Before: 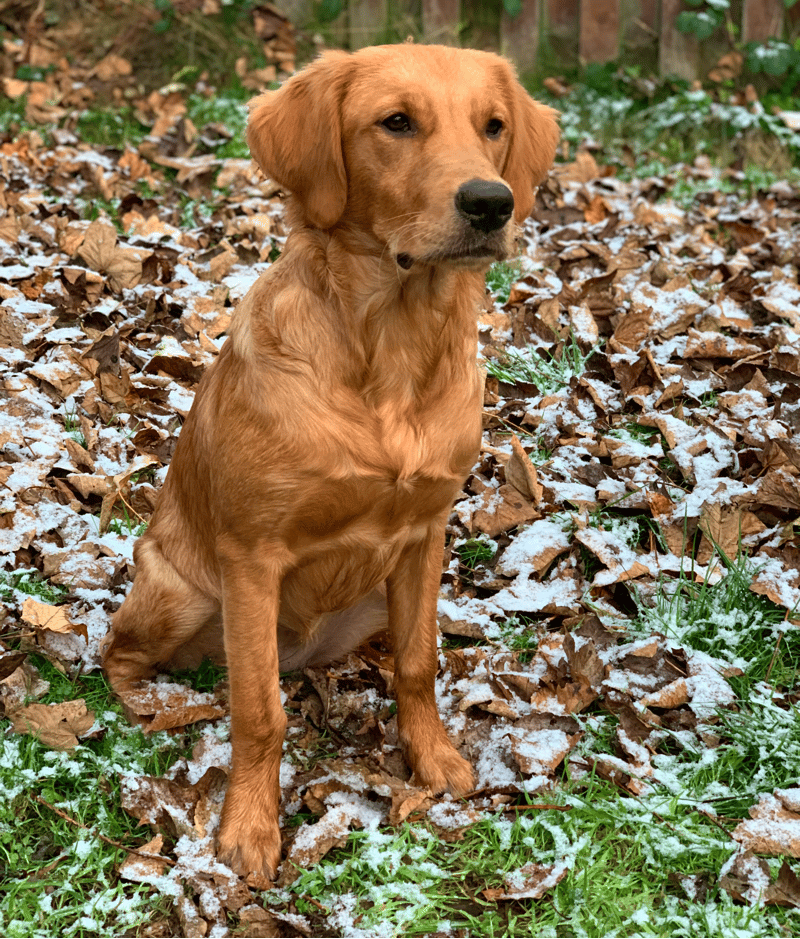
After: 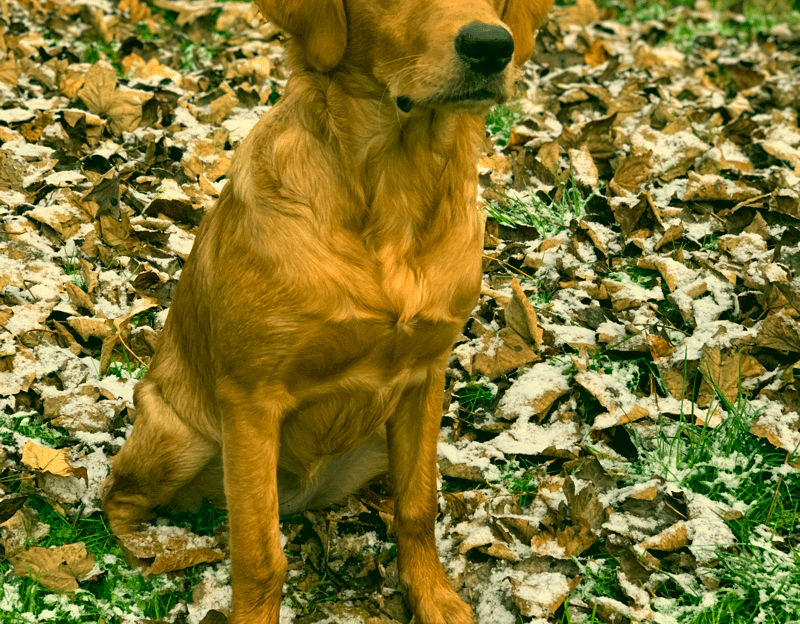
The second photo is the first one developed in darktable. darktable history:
color correction: highlights a* 5.62, highlights b* 33.57, shadows a* -25.86, shadows b* 4.02
crop: top 16.727%, bottom 16.727%
